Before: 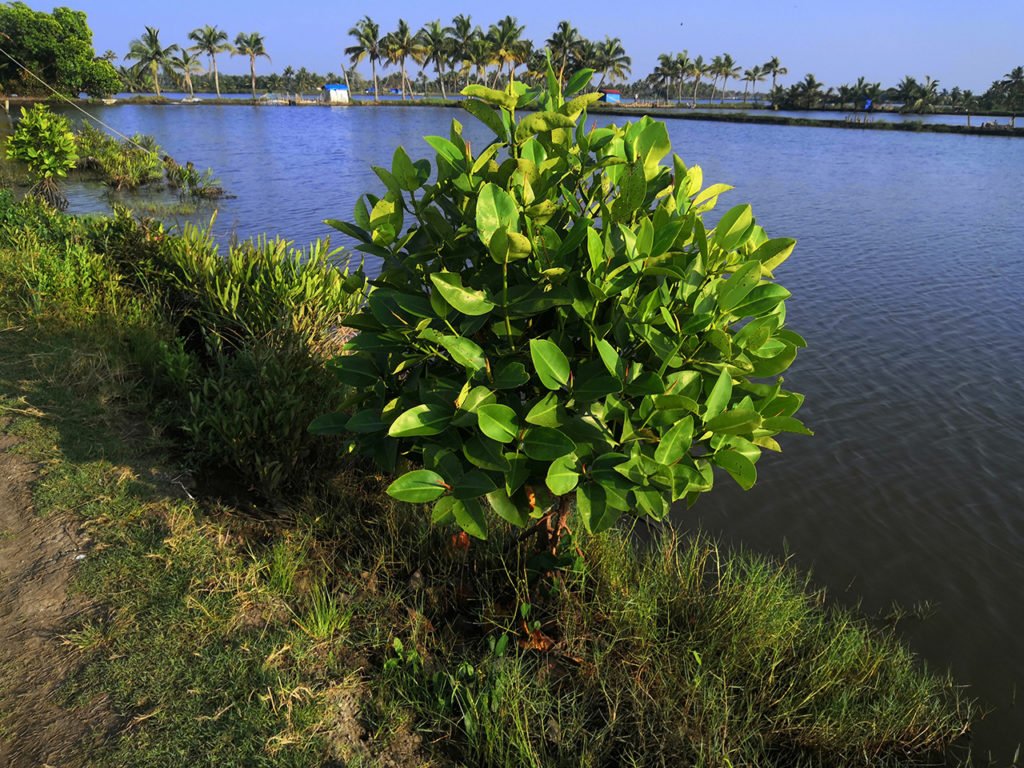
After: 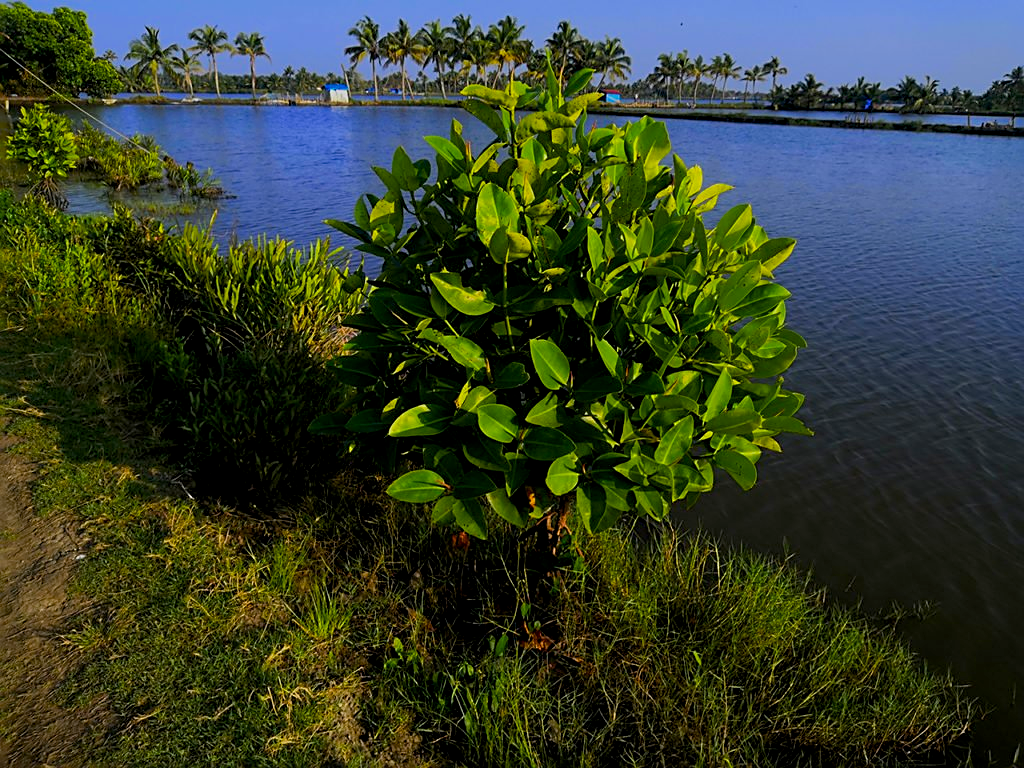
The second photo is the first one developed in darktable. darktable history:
exposure: black level correction 0.009, exposure -0.676 EV, compensate exposure bias true, compensate highlight preservation false
sharpen: on, module defaults
color balance rgb: linear chroma grading › global chroma 14.548%, perceptual saturation grading › global saturation 25.783%
